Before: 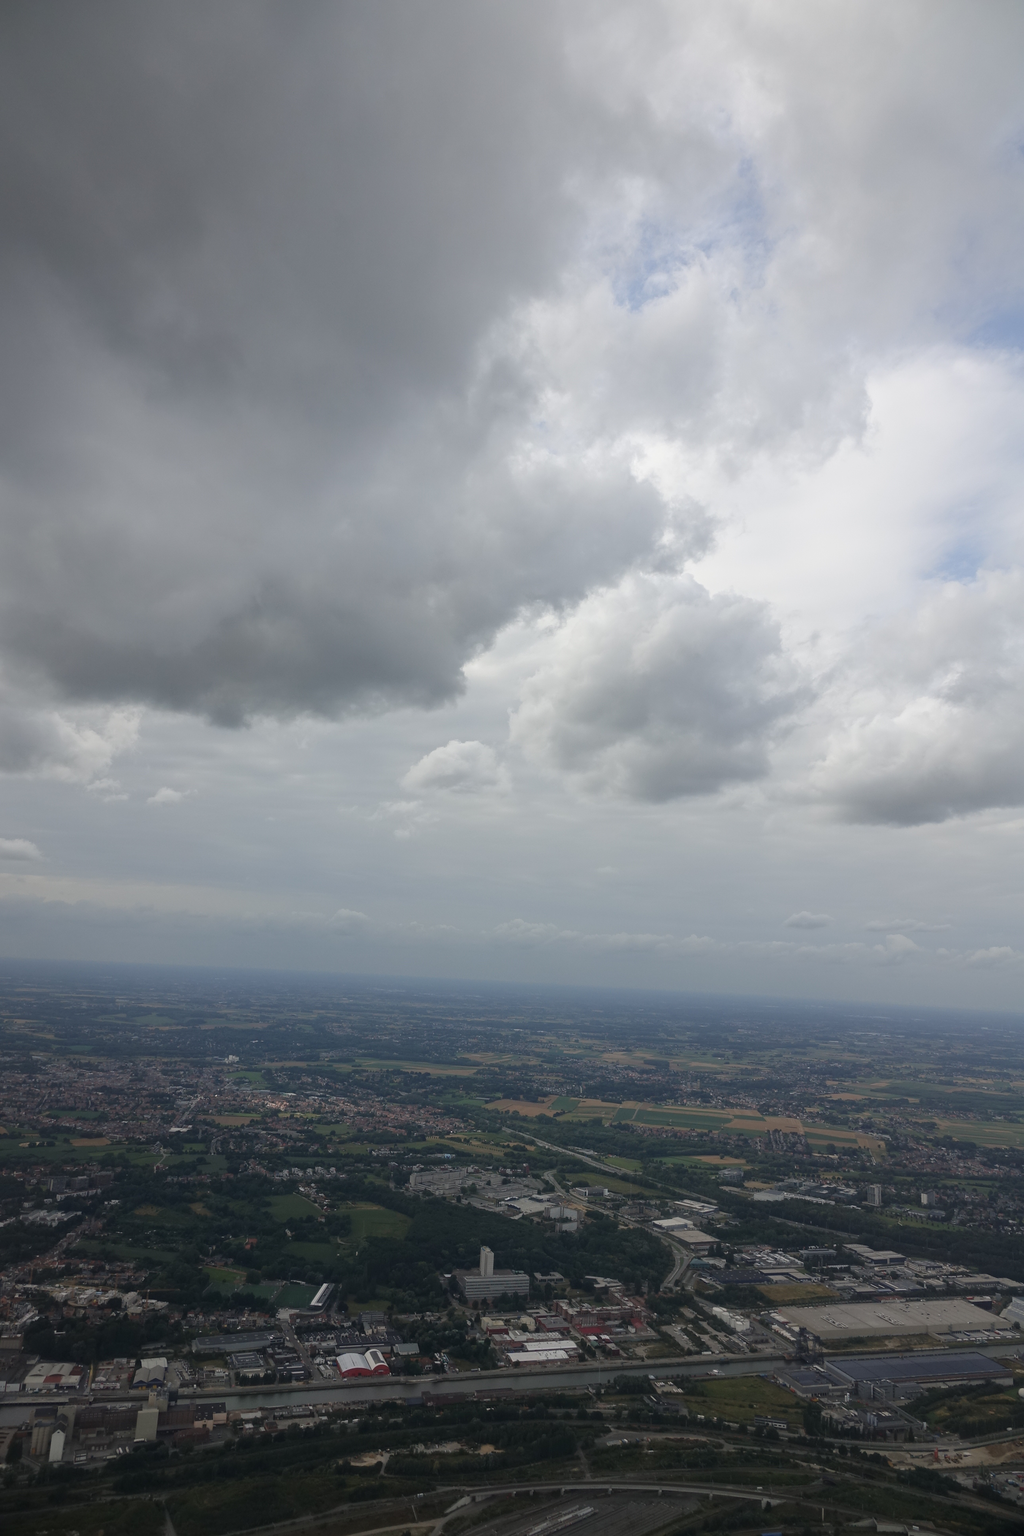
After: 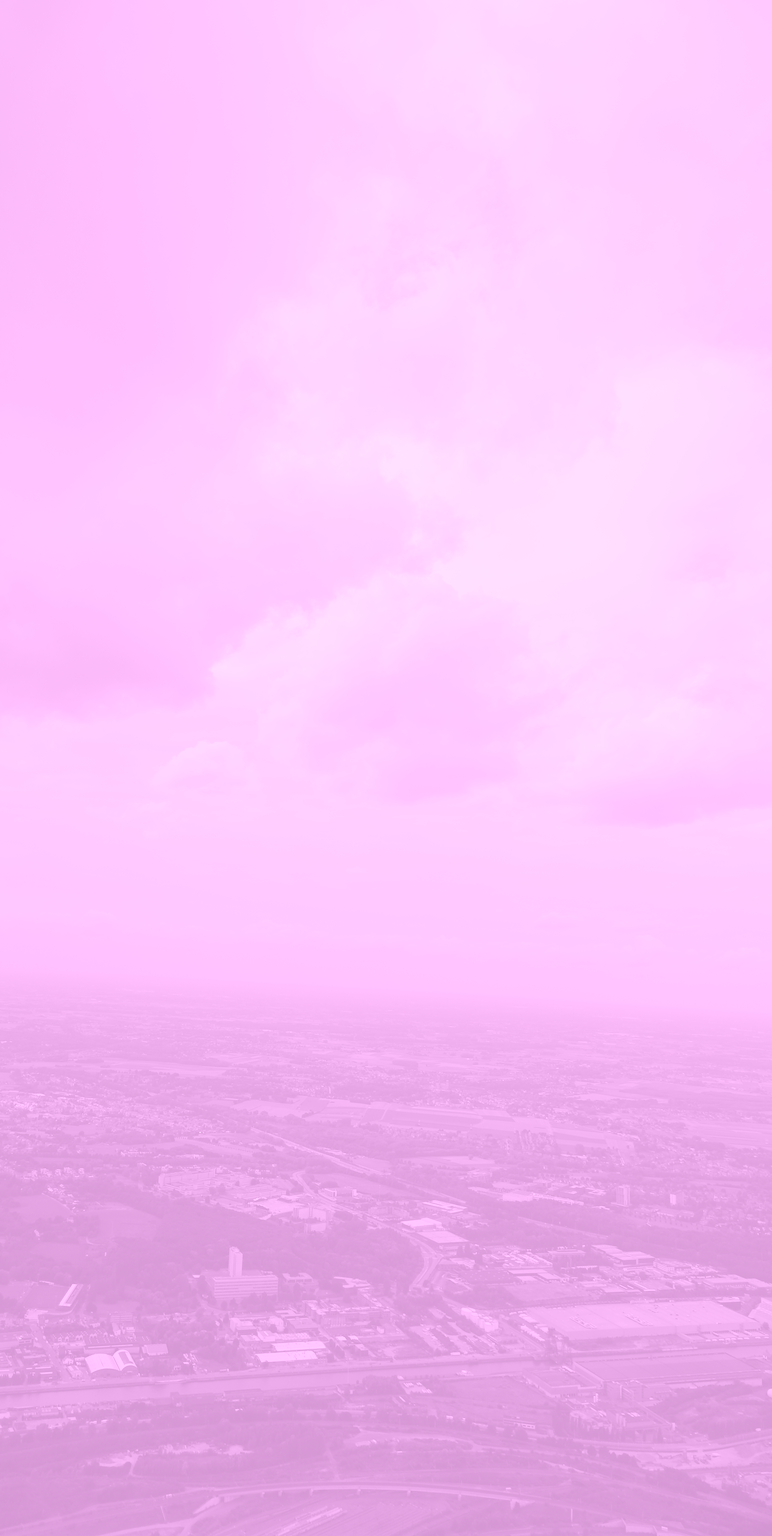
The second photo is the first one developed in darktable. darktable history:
crop and rotate: left 24.6%
colorize: hue 331.2°, saturation 75%, source mix 30.28%, lightness 70.52%, version 1
